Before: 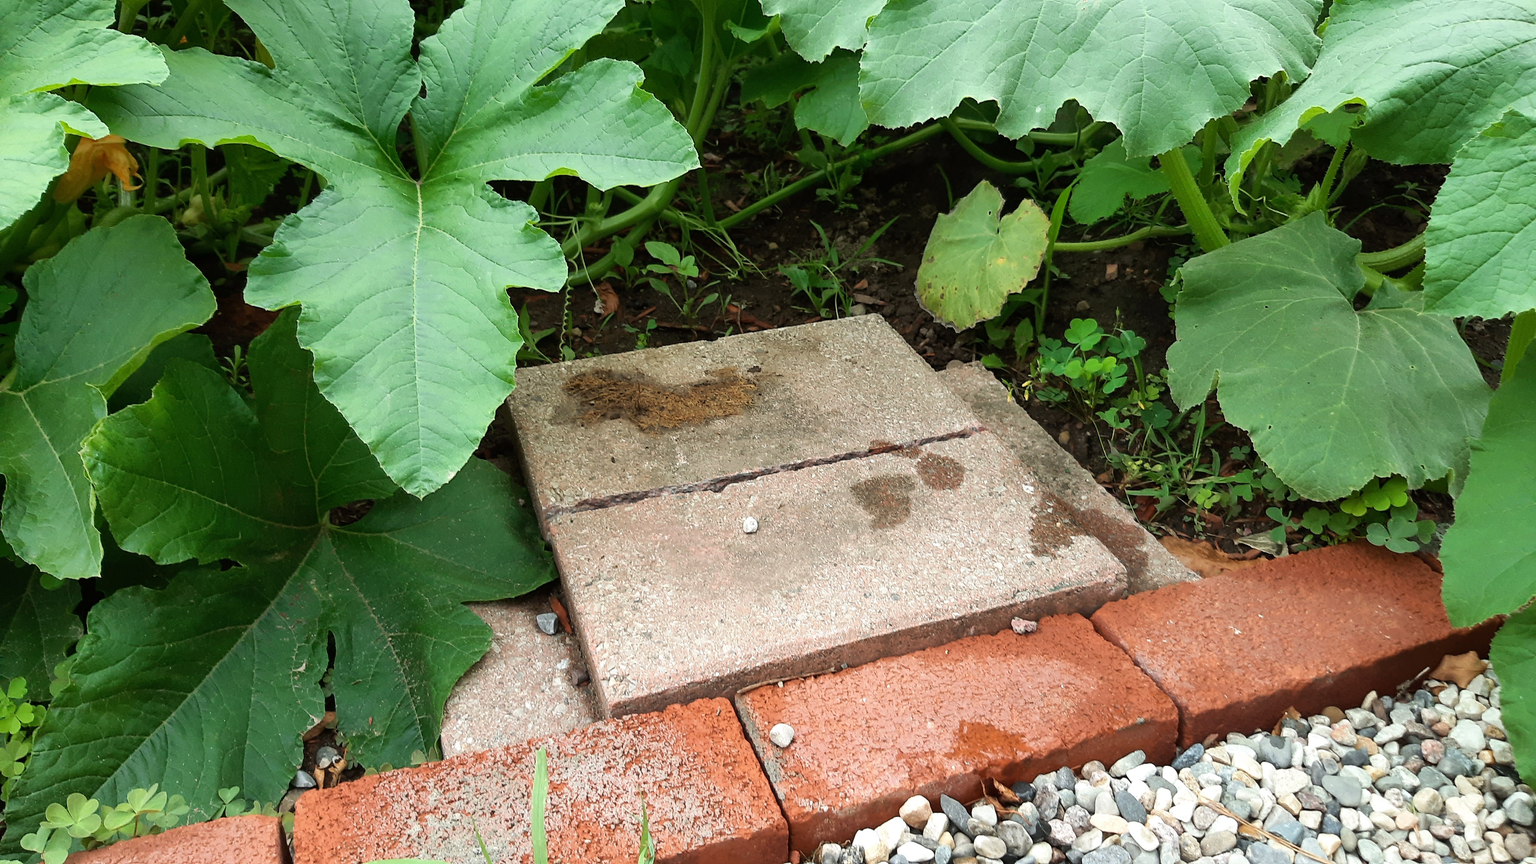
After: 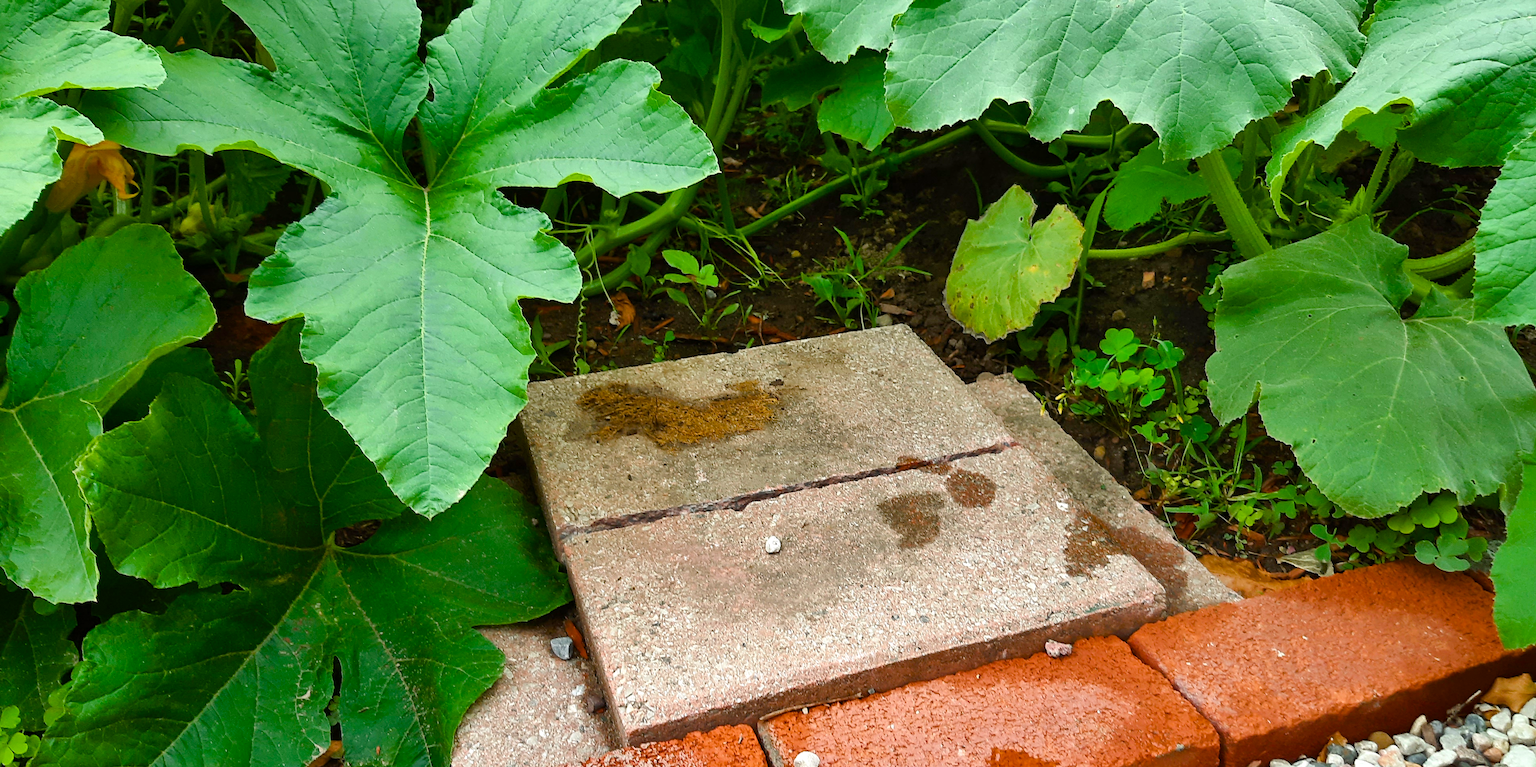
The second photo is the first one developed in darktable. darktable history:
crop and rotate: angle 0.2°, left 0.275%, right 3.127%, bottom 14.18%
shadows and highlights: shadows 43.71, white point adjustment -1.46, soften with gaussian
color balance rgb: perceptual saturation grading › global saturation 45%, perceptual saturation grading › highlights -25%, perceptual saturation grading › shadows 50%, perceptual brilliance grading › global brilliance 3%, global vibrance 3%
